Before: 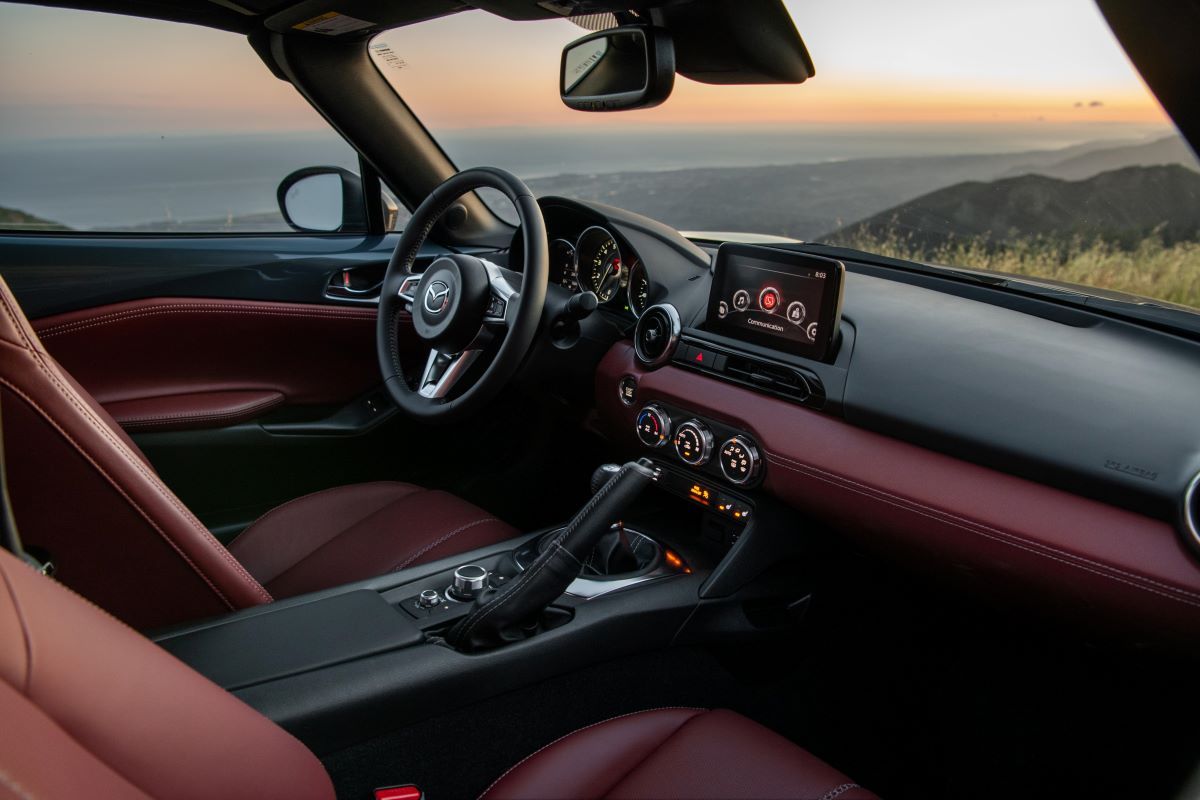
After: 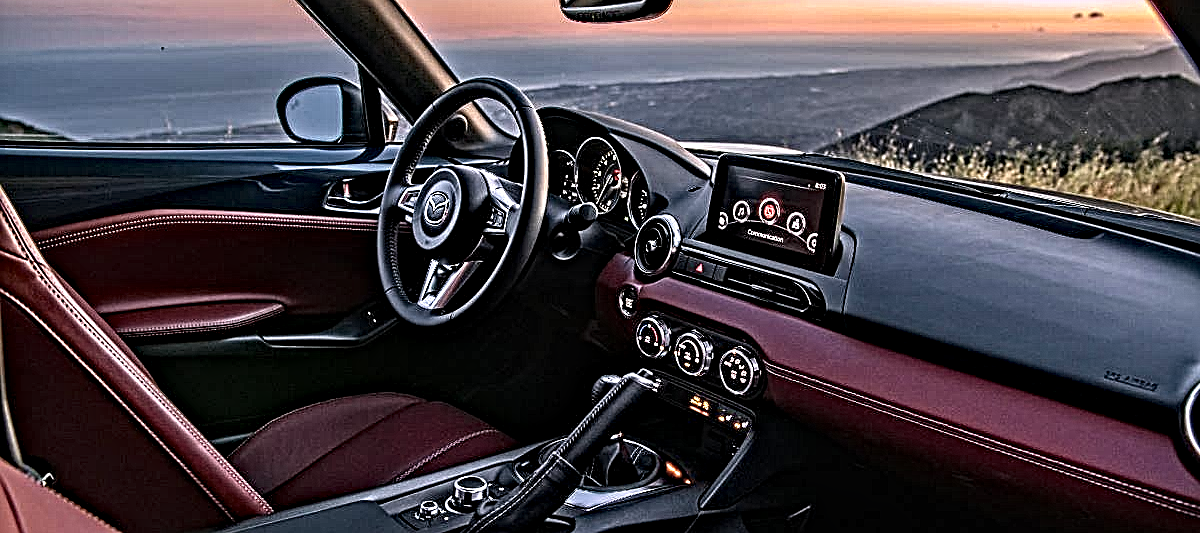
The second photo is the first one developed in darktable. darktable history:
sharpen: on, module defaults
contrast equalizer: octaves 7, y [[0.406, 0.494, 0.589, 0.753, 0.877, 0.999], [0.5 ×6], [0.5 ×6], [0 ×6], [0 ×6]]
crop: top 11.166%, bottom 22.168%
white balance: red 1.066, blue 1.119
haze removal: strength 0.29, distance 0.25, compatibility mode true, adaptive false
